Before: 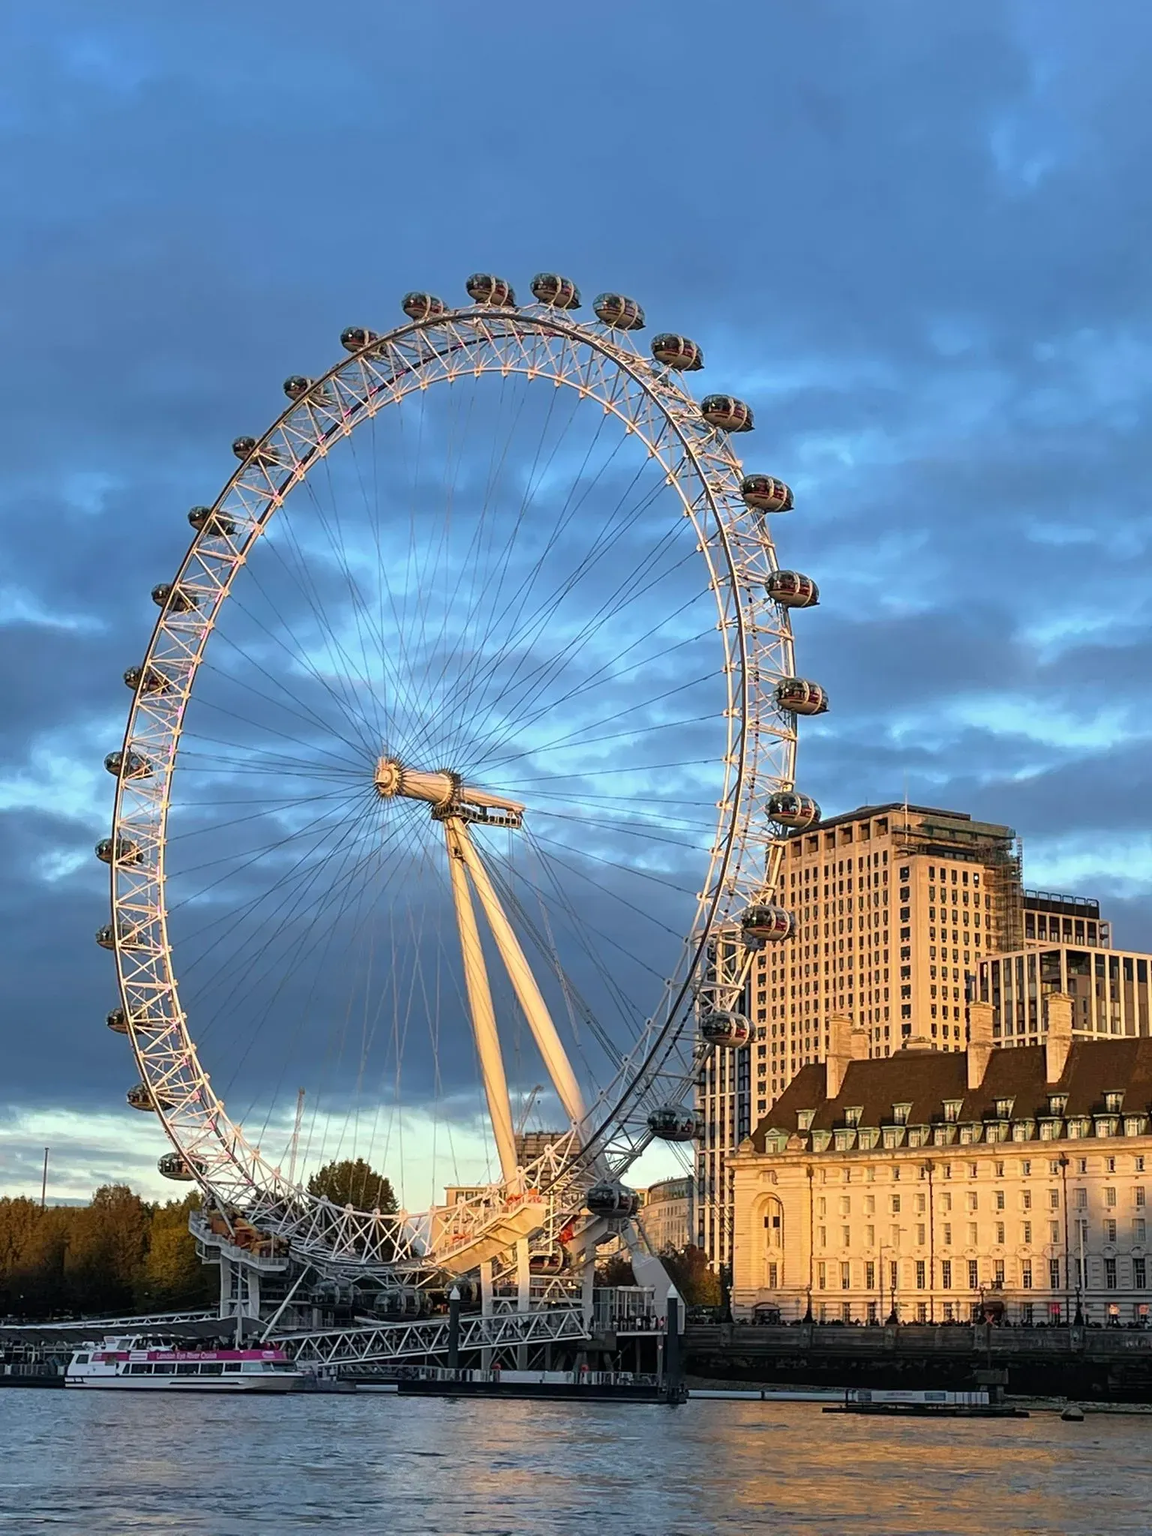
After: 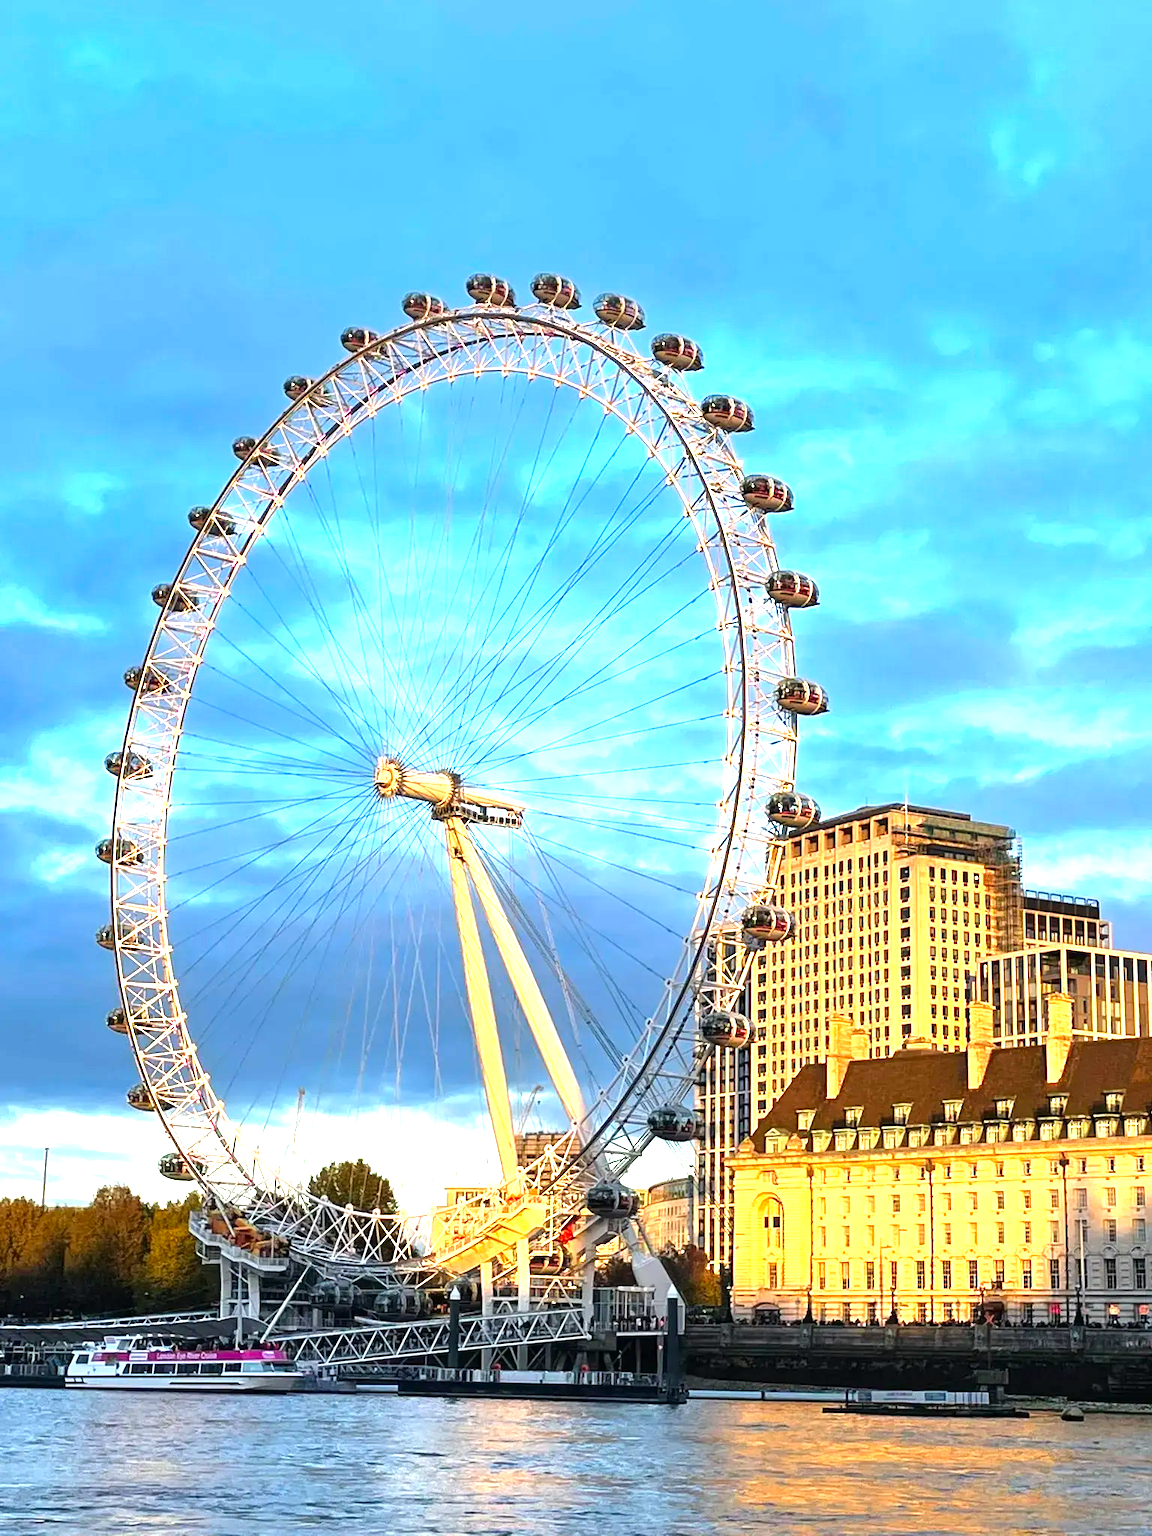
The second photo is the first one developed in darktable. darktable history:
exposure: black level correction 0, exposure 1.2 EV, compensate exposure bias true, compensate highlight preservation false
color balance: contrast 8.5%, output saturation 105%
contrast brightness saturation: saturation 0.13
